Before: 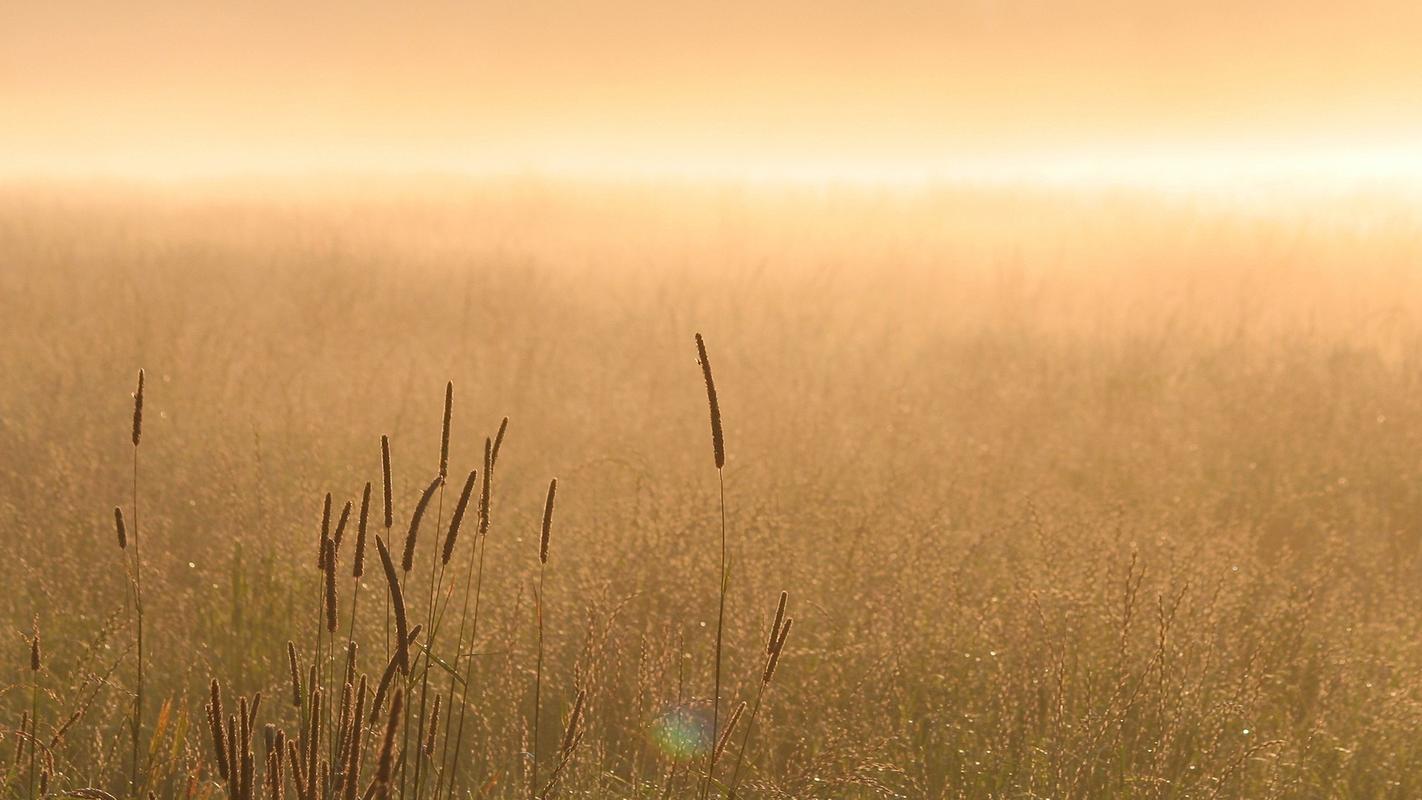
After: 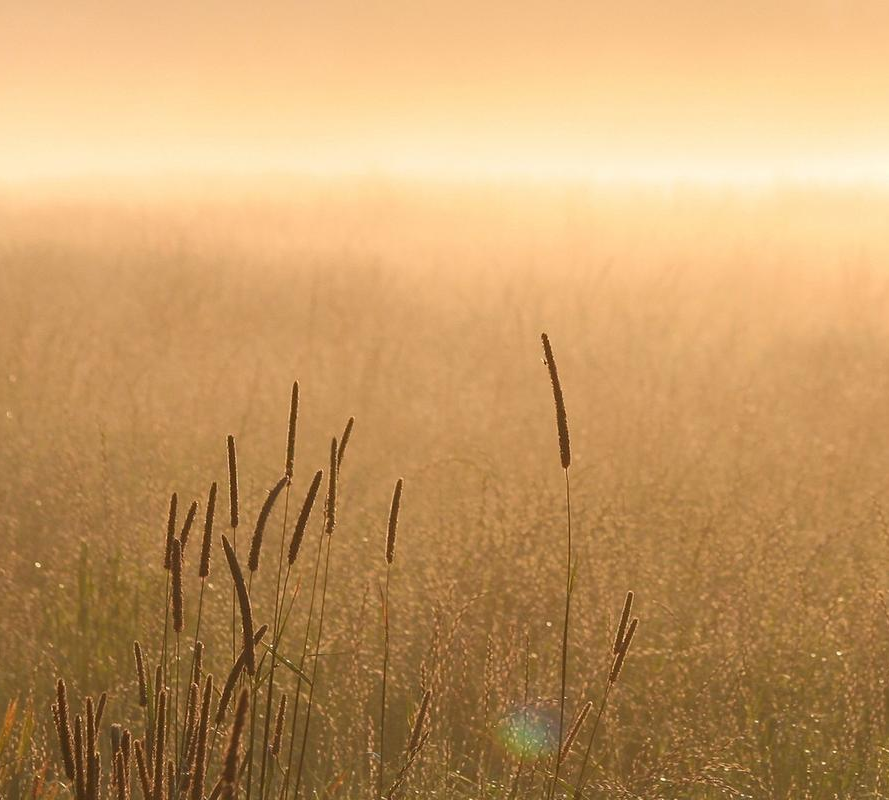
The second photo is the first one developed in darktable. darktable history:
crop: left 10.865%, right 26.558%
